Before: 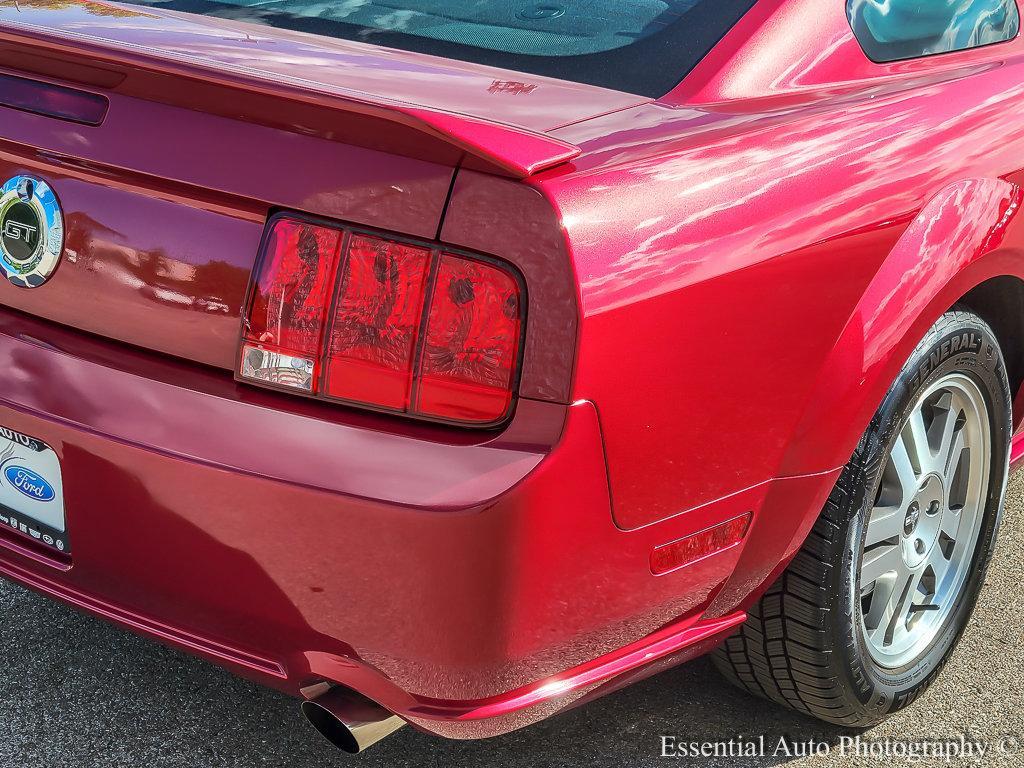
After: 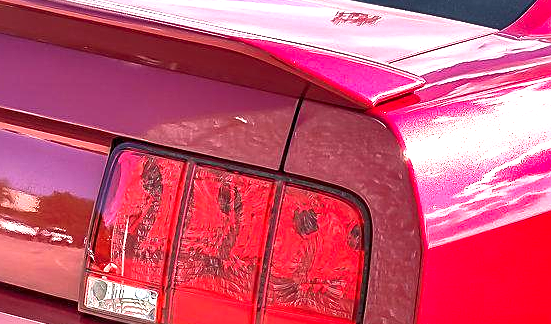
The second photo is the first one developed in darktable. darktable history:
exposure: black level correction 0, exposure 1.2 EV, compensate exposure bias true, compensate highlight preservation false
sharpen: on, module defaults
crop: left 15.306%, top 9.065%, right 30.789%, bottom 48.638%
shadows and highlights: radius 100.41, shadows 50.55, highlights -64.36, highlights color adjustment 49.82%, soften with gaussian
